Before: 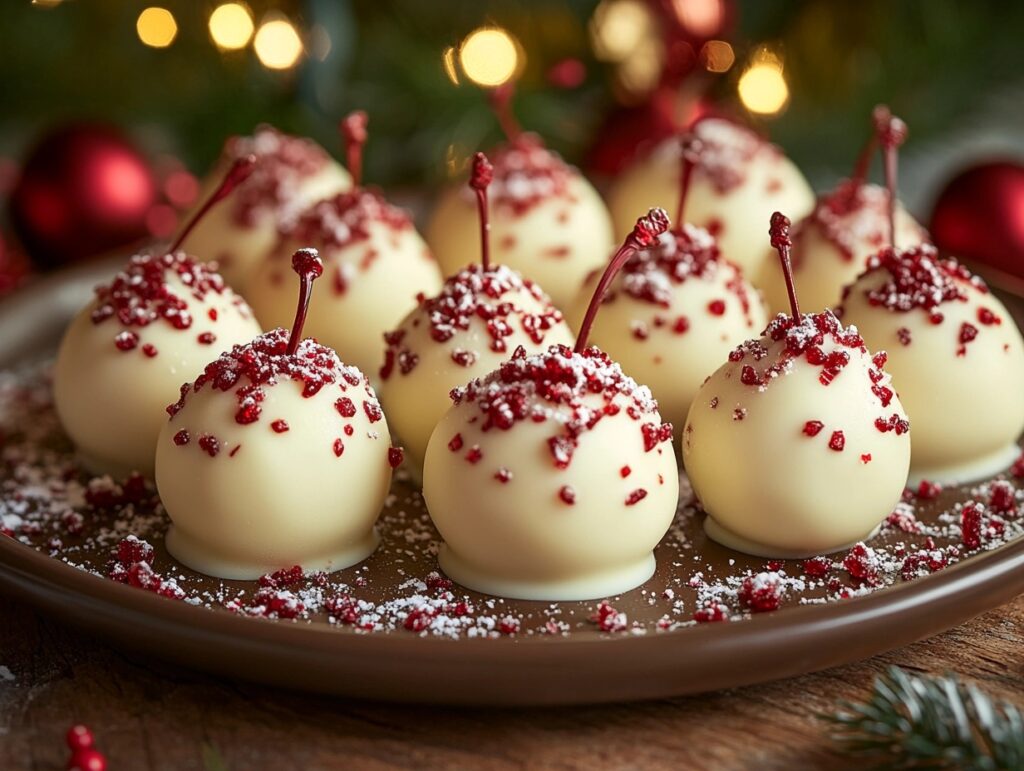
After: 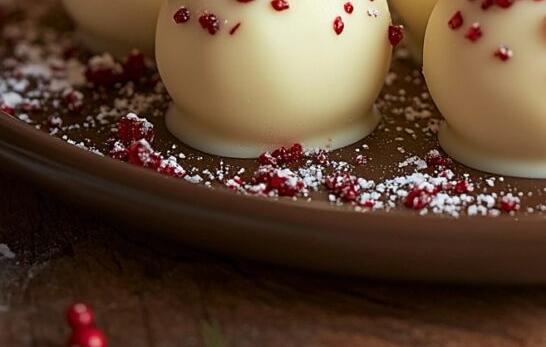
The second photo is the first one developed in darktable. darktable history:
crop and rotate: top 54.778%, right 46.61%, bottom 0.159%
sharpen: amount 0.2
